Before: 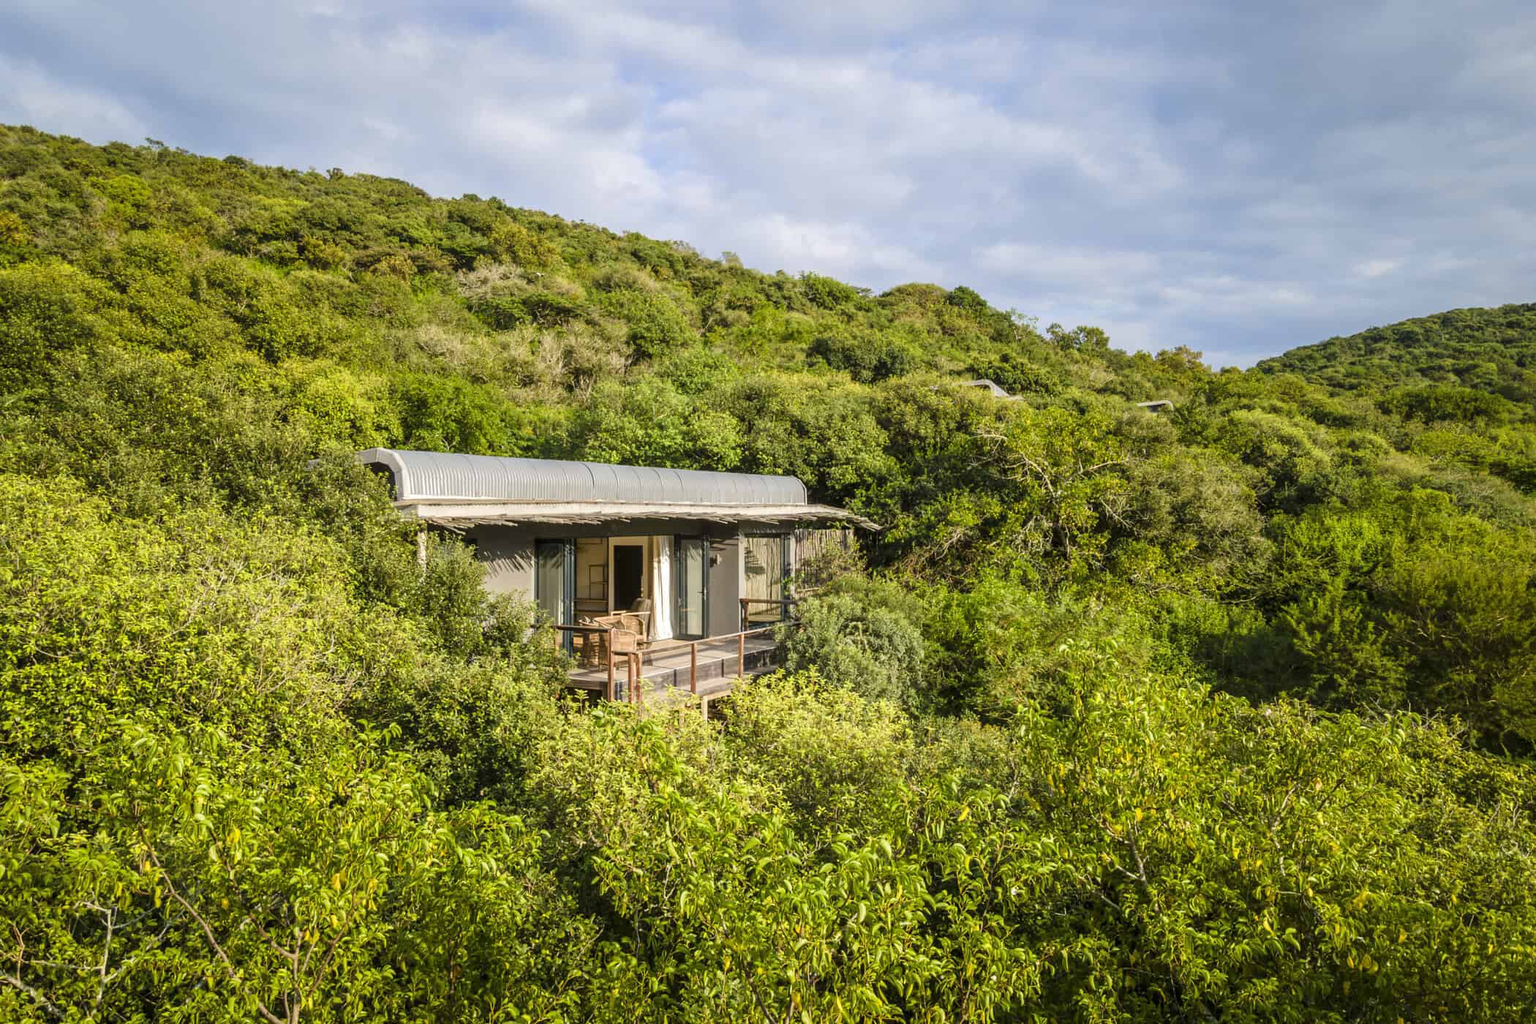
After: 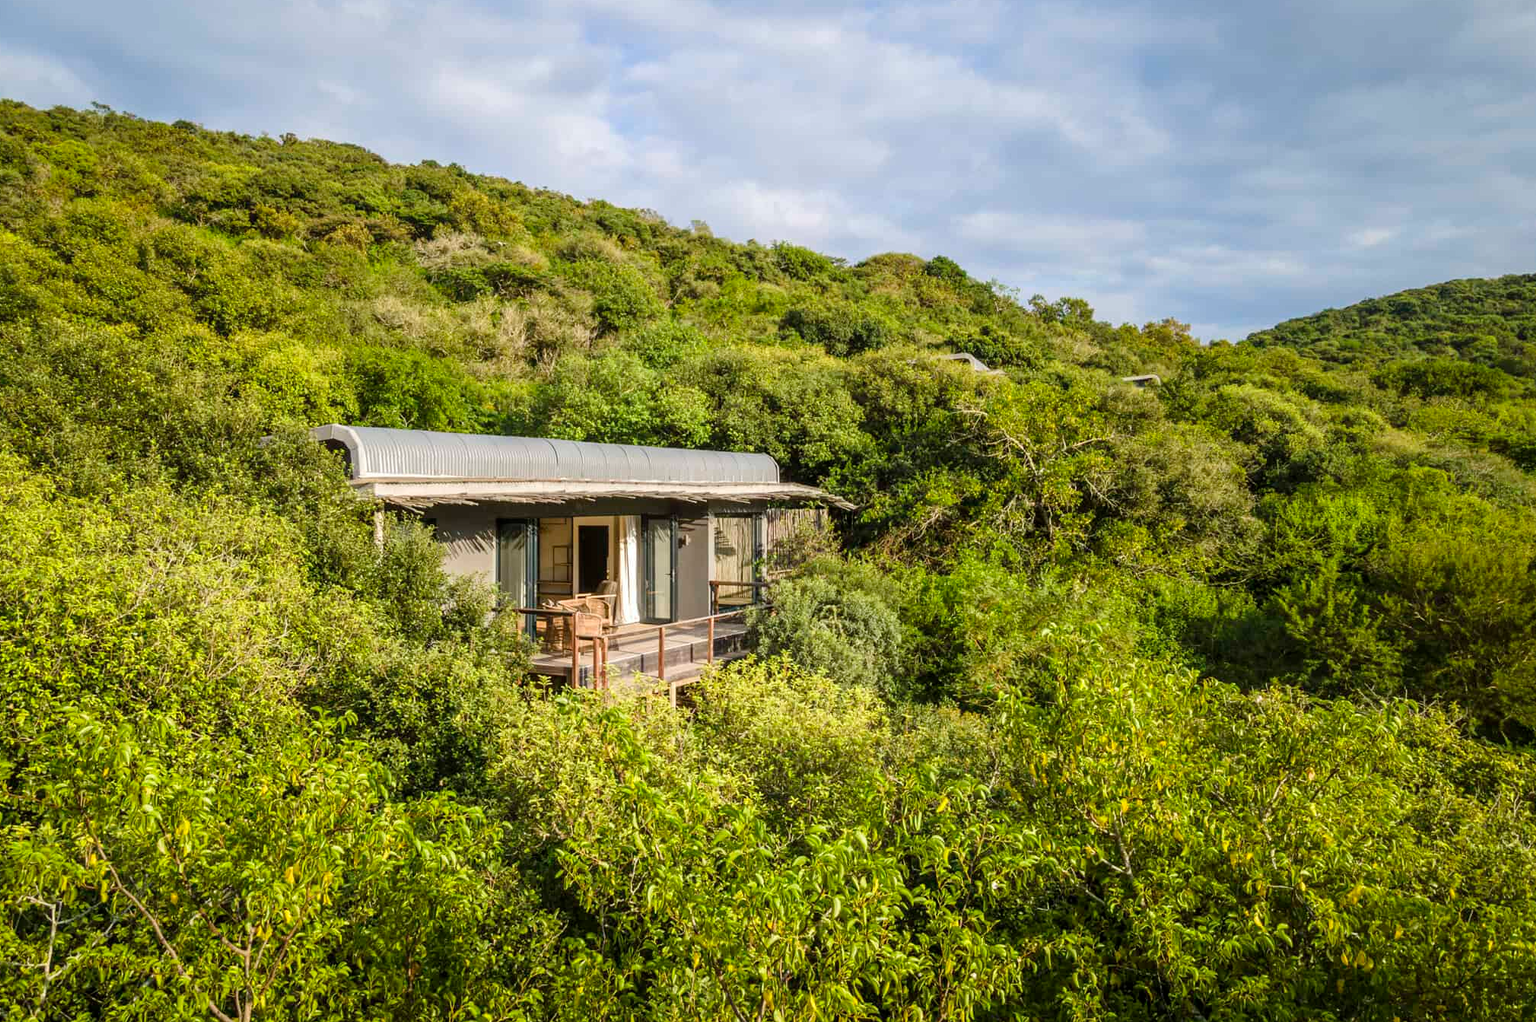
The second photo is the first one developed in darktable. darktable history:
crop and rotate: left 3.82%, top 3.986%
